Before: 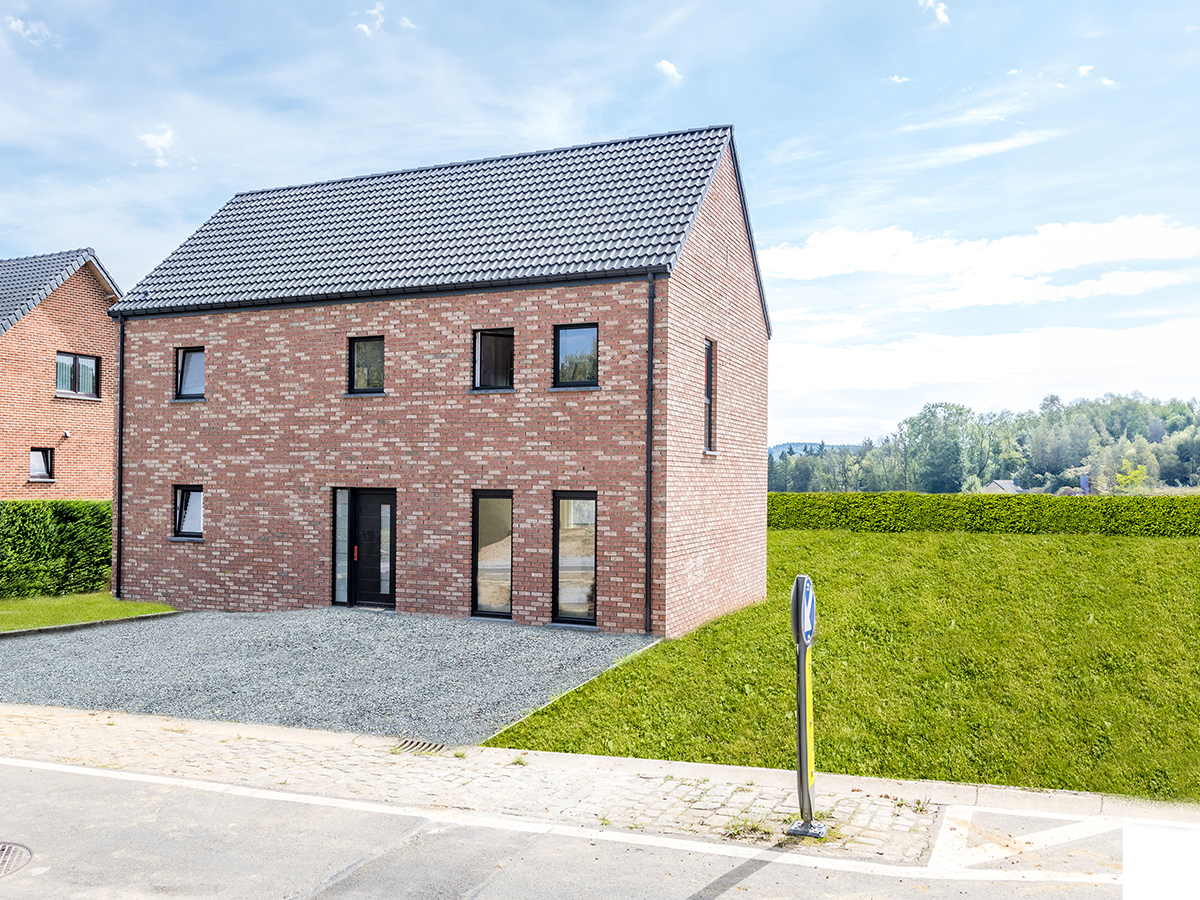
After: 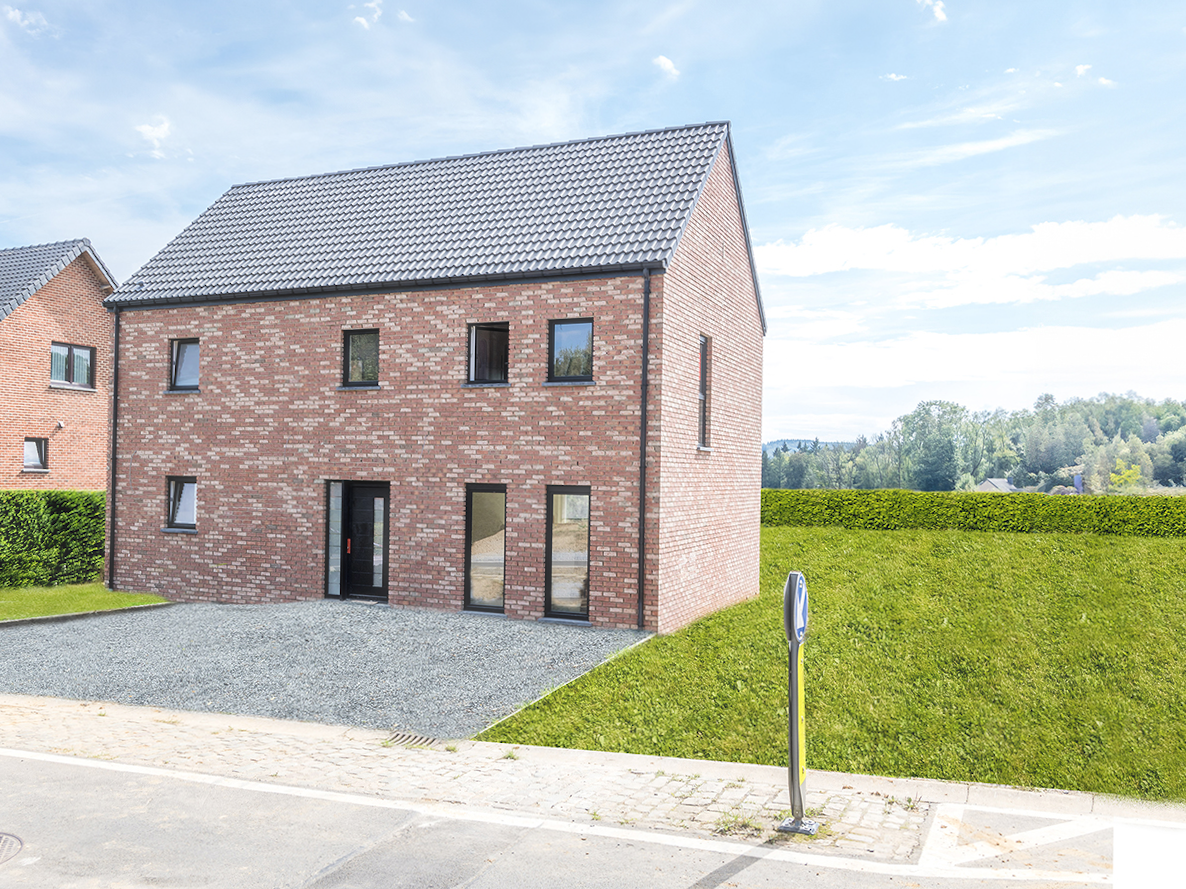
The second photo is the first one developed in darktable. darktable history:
haze removal: strength -0.1, adaptive false
crop and rotate: angle -0.5°
